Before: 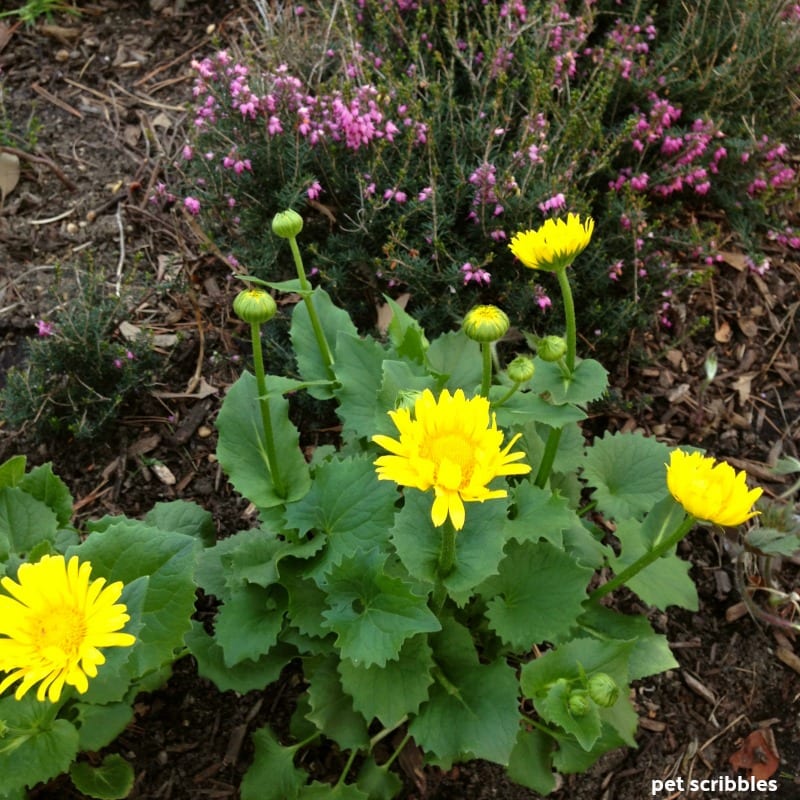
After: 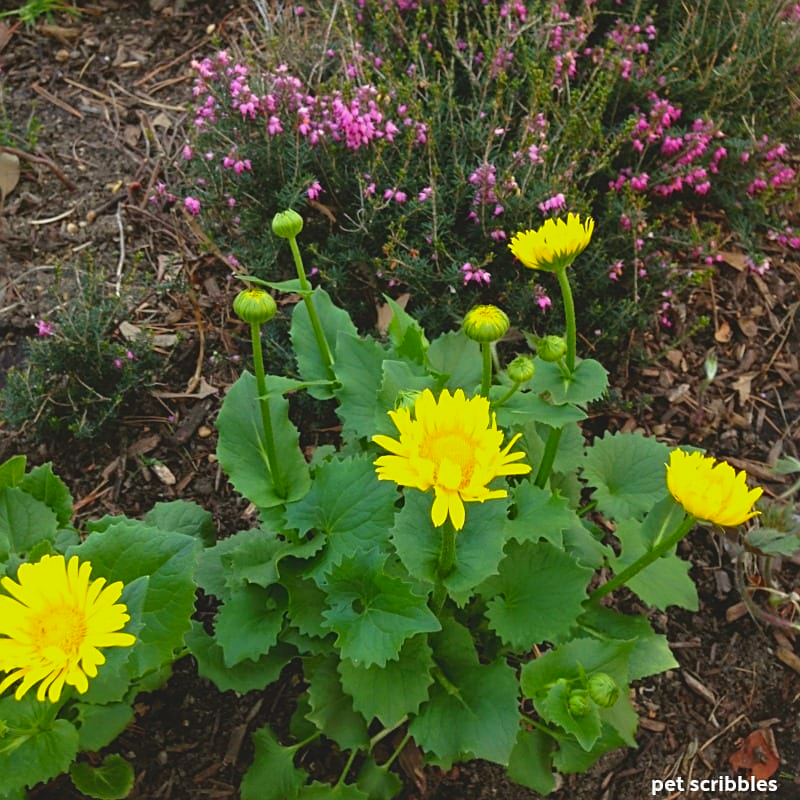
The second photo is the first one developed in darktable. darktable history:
sharpen: amount 0.478
contrast brightness saturation: contrast -0.19, saturation 0.19
